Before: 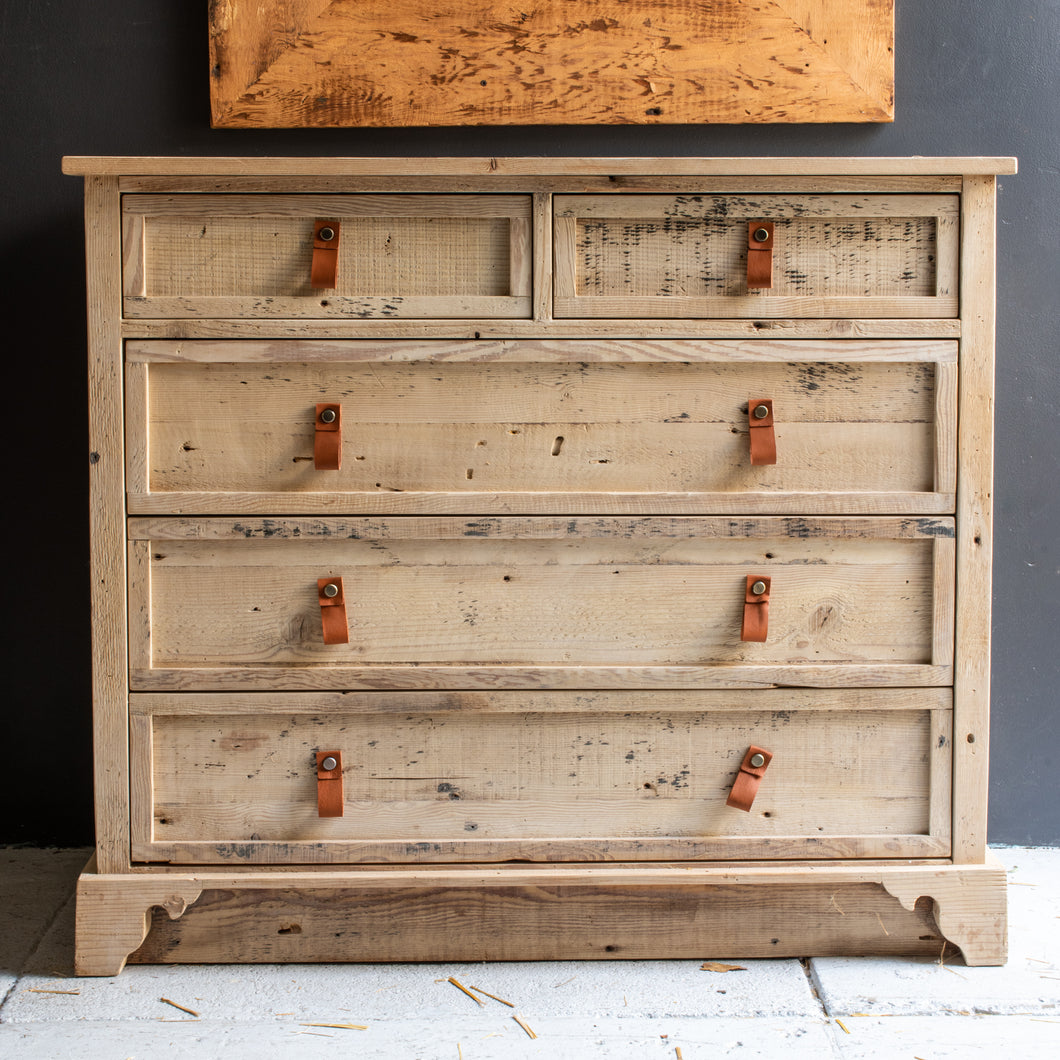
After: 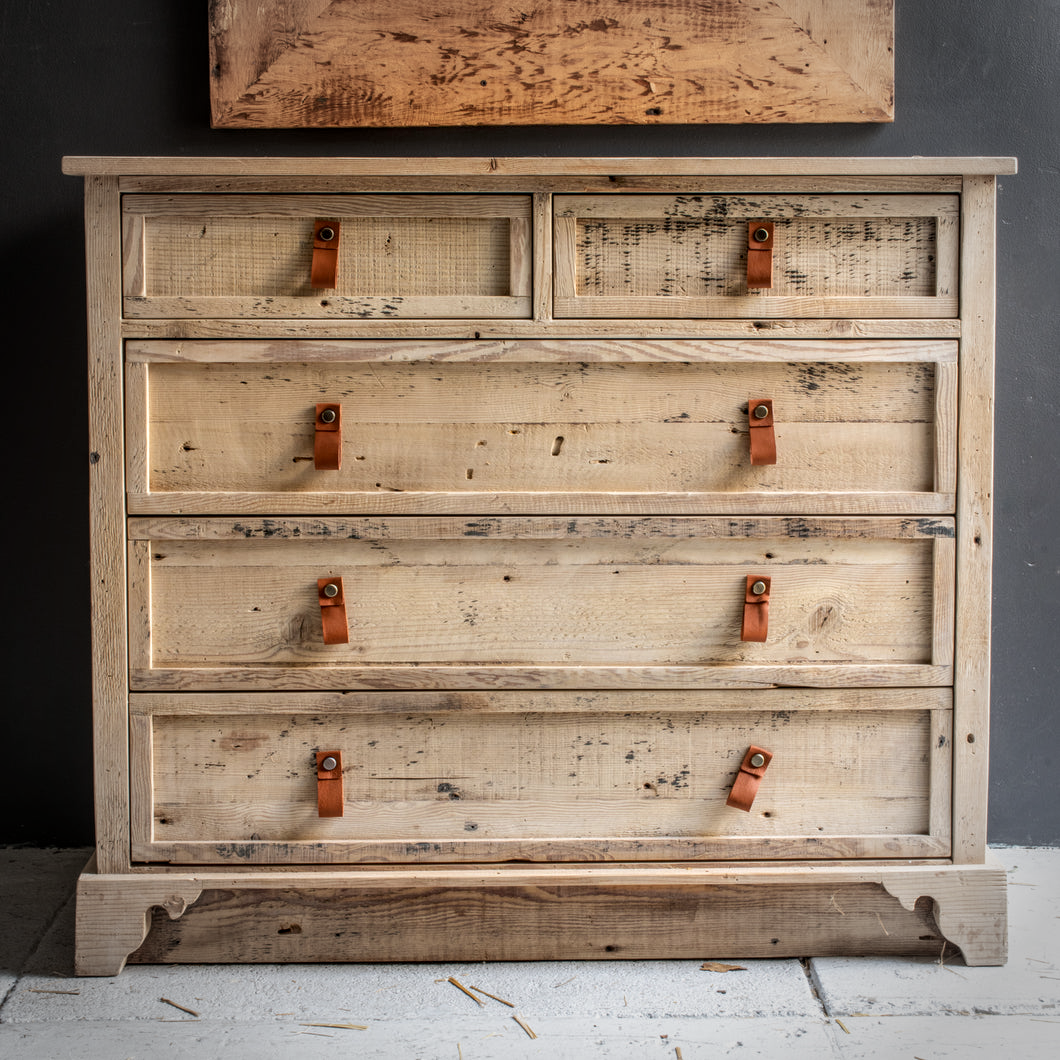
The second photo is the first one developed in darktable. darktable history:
local contrast: detail 130%
vignetting: fall-off start 71.74%
